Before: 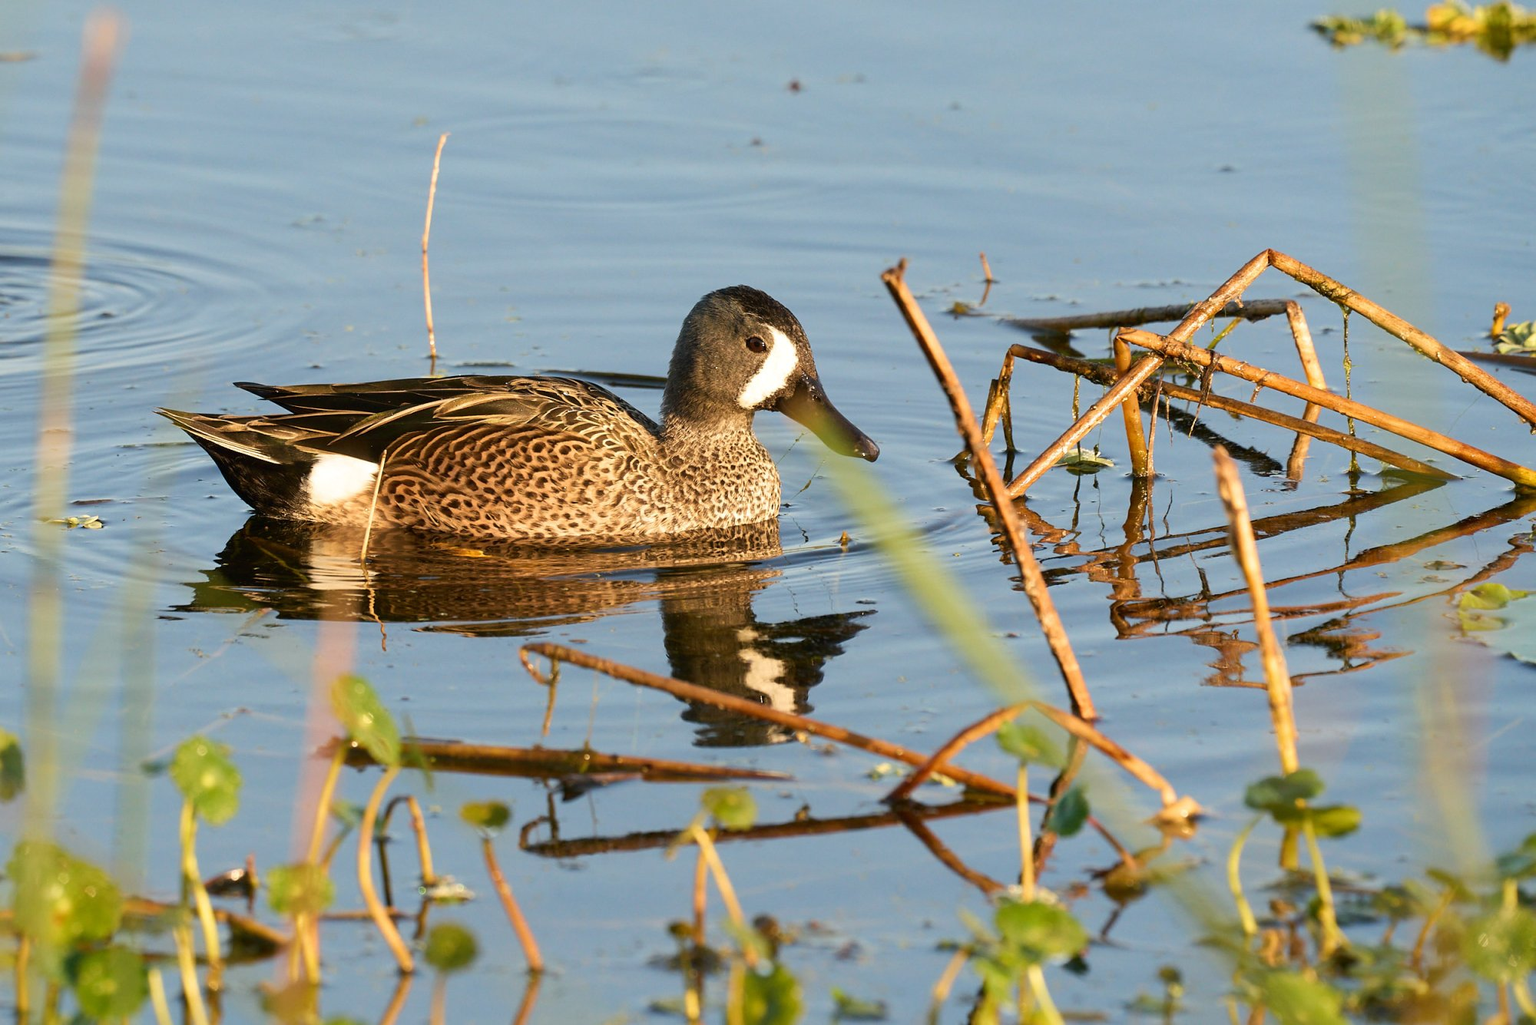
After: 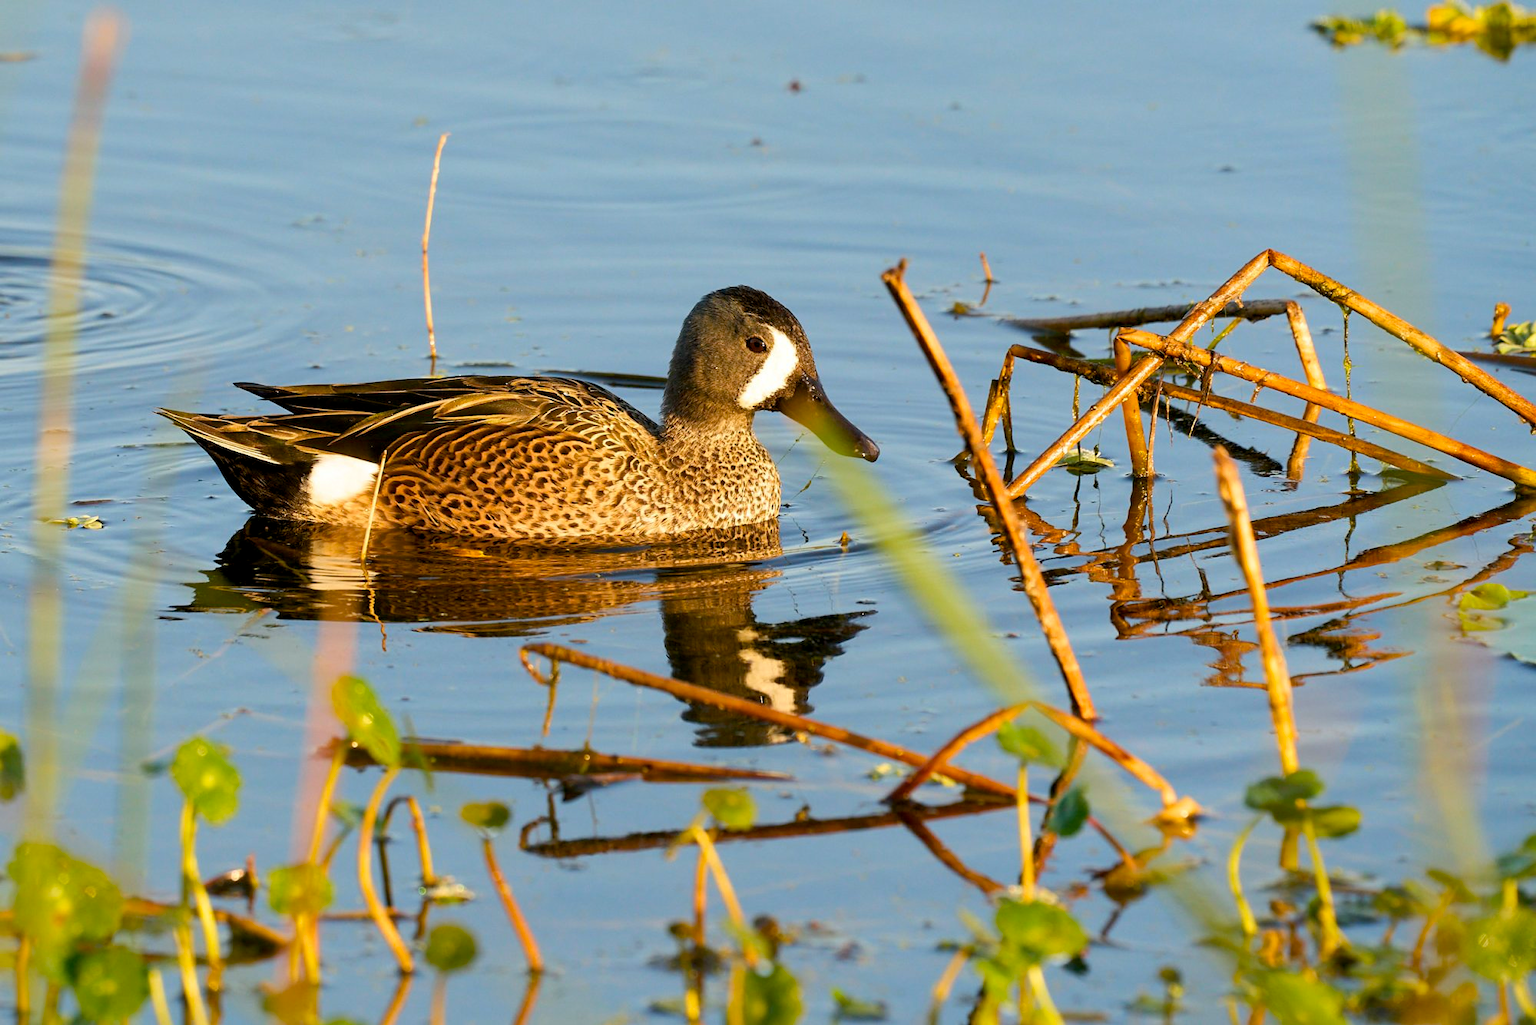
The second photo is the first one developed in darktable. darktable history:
color balance rgb: shadows lift › hue 85.42°, global offset › luminance -0.483%, perceptual saturation grading › global saturation 17.487%
color correction: highlights b* -0.019, saturation 1.13
